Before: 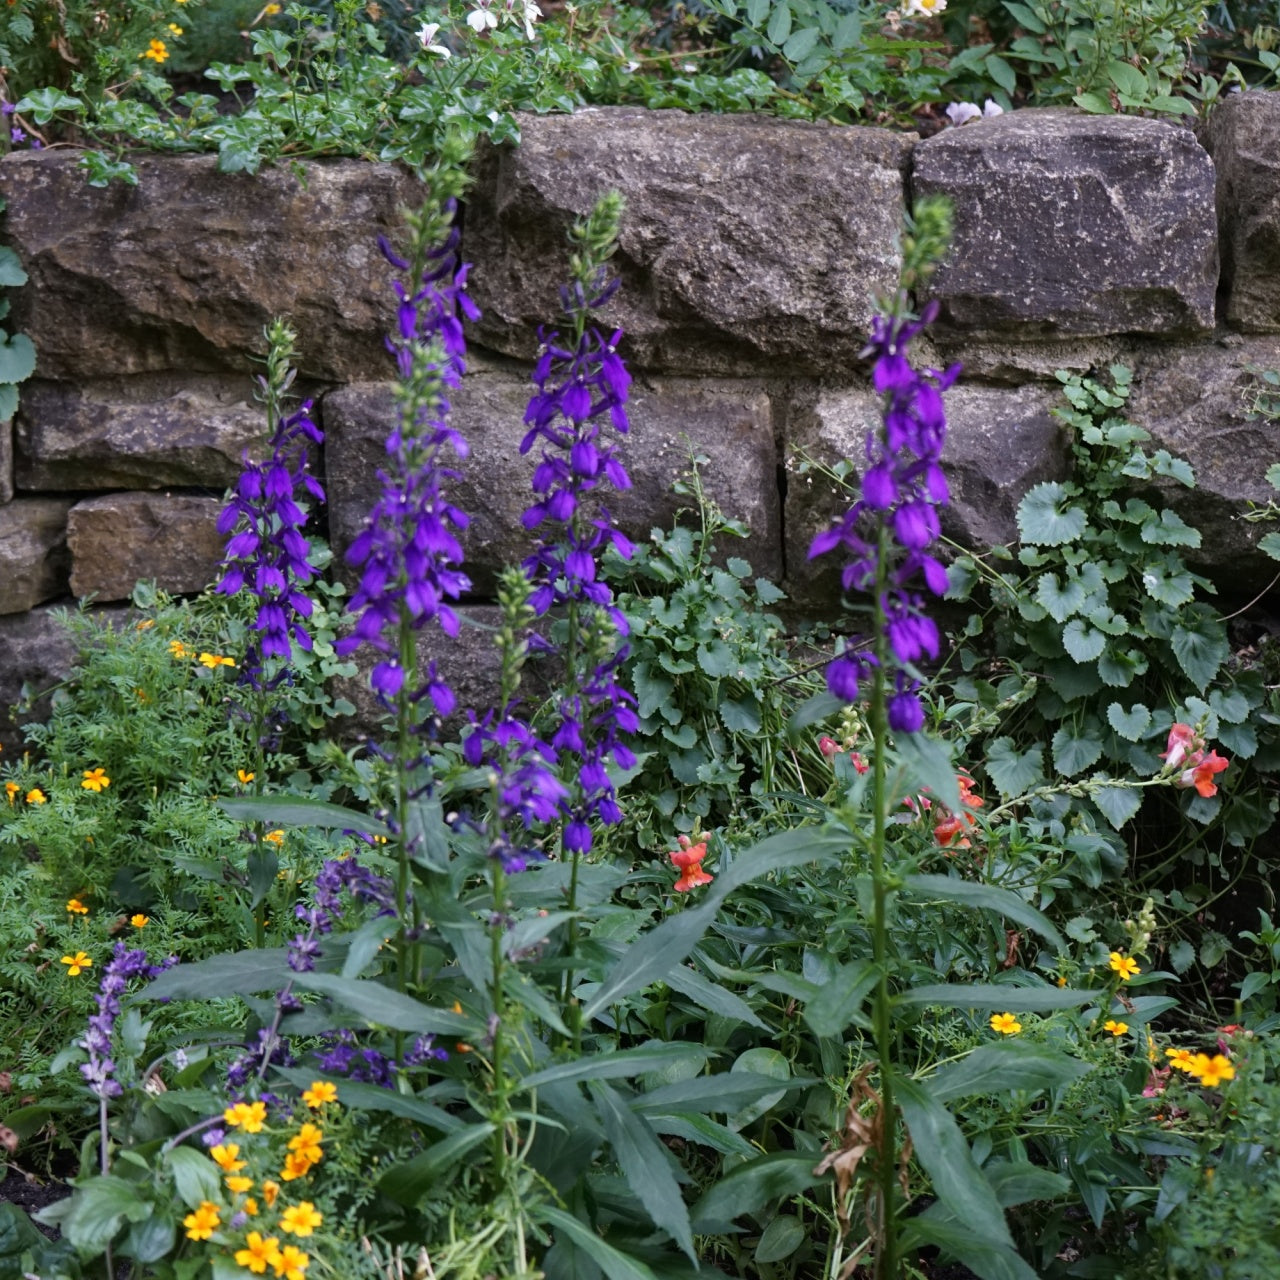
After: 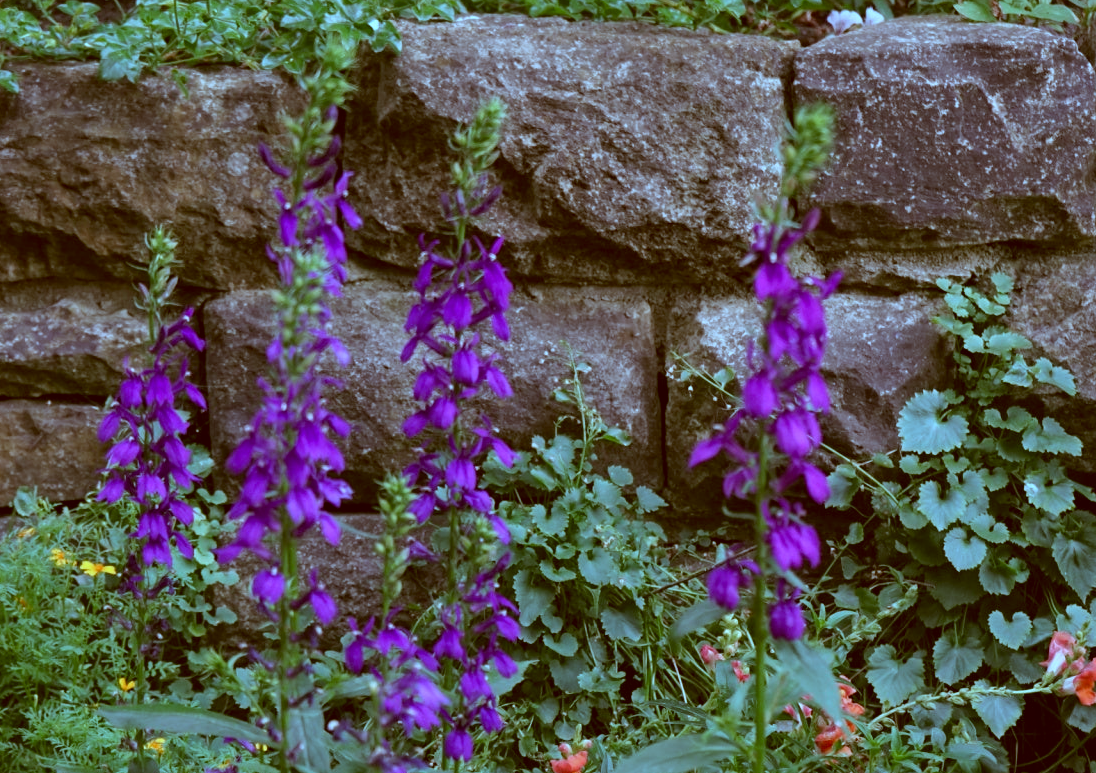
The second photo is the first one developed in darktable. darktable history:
crop and rotate: left 9.345%, top 7.22%, right 4.982%, bottom 32.331%
white balance: red 0.931, blue 1.11
color correction: highlights a* -14.62, highlights b* -16.22, shadows a* 10.12, shadows b* 29.4
